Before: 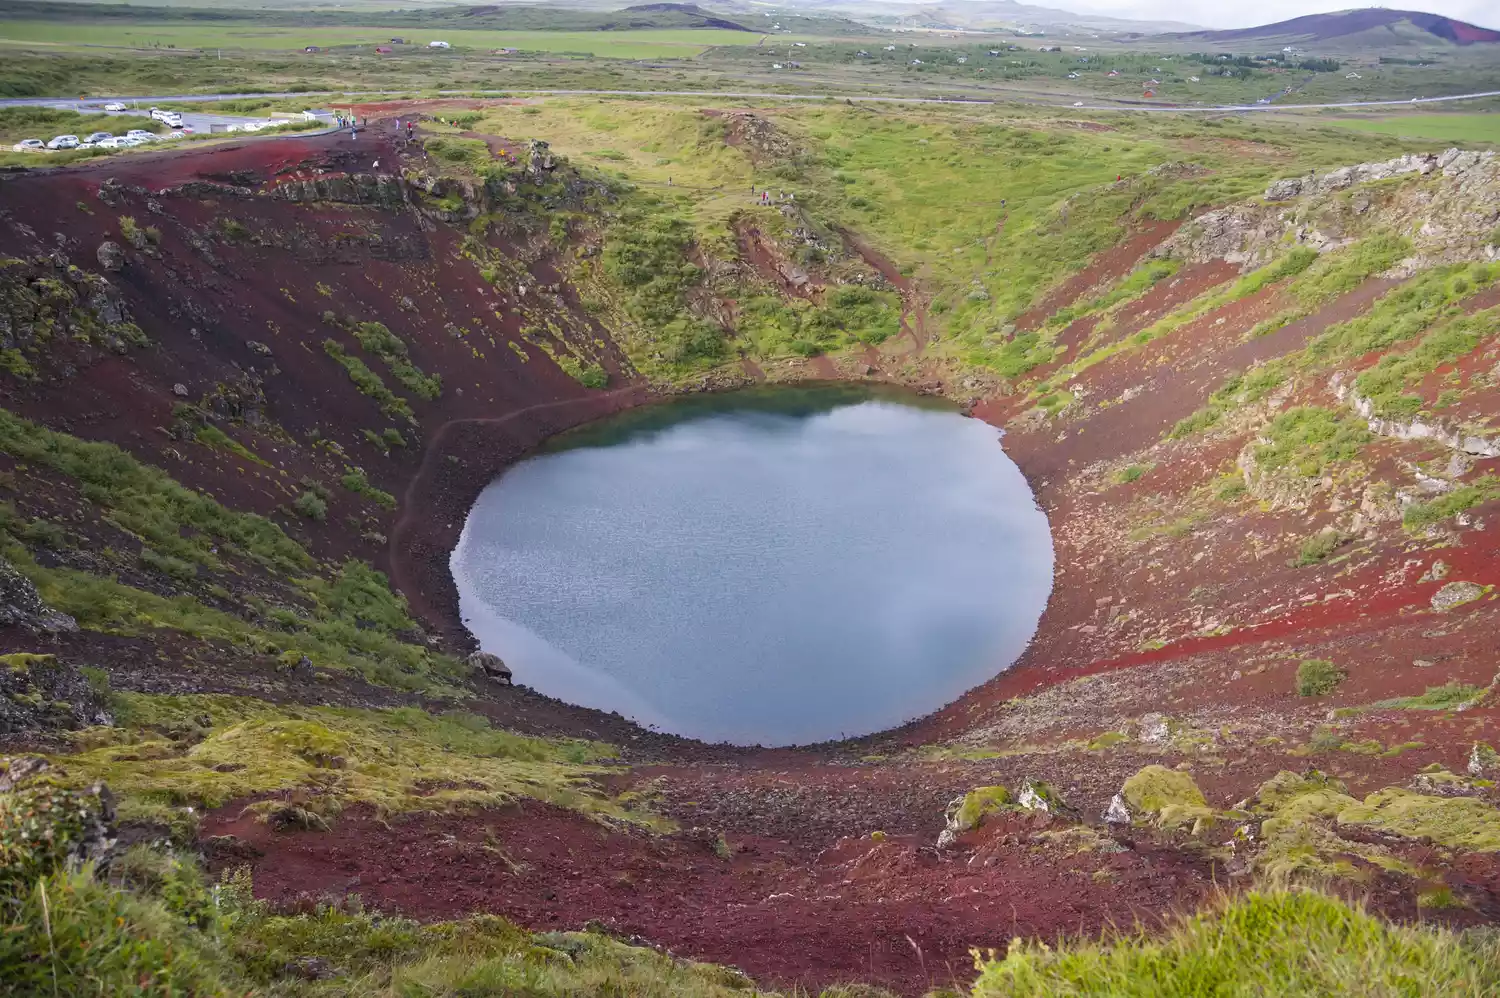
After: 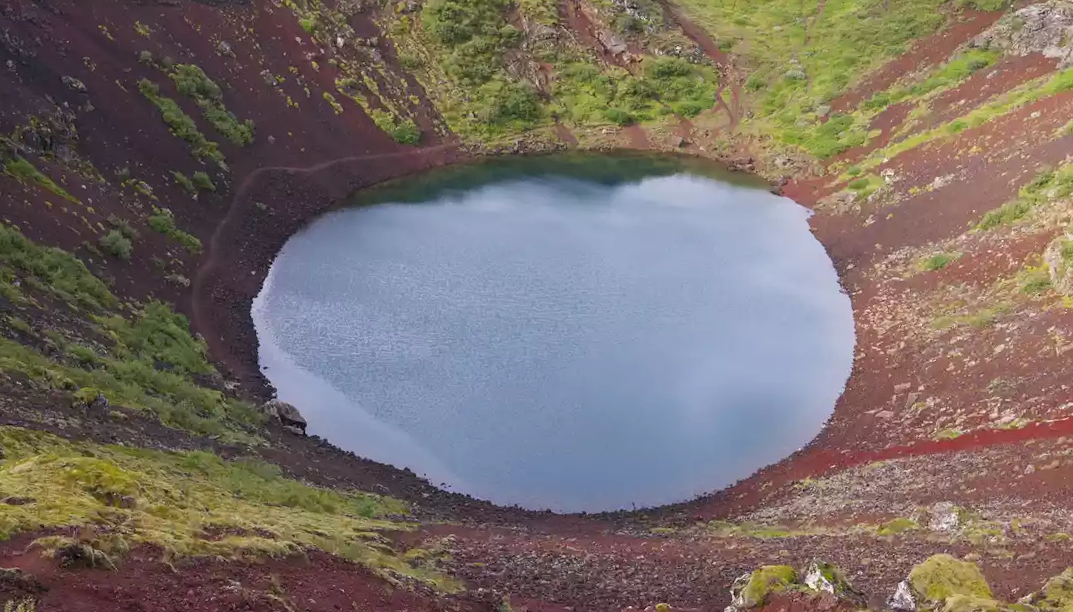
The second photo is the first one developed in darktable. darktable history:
crop and rotate: angle -3.46°, left 9.721%, top 21.211%, right 12.349%, bottom 11.965%
